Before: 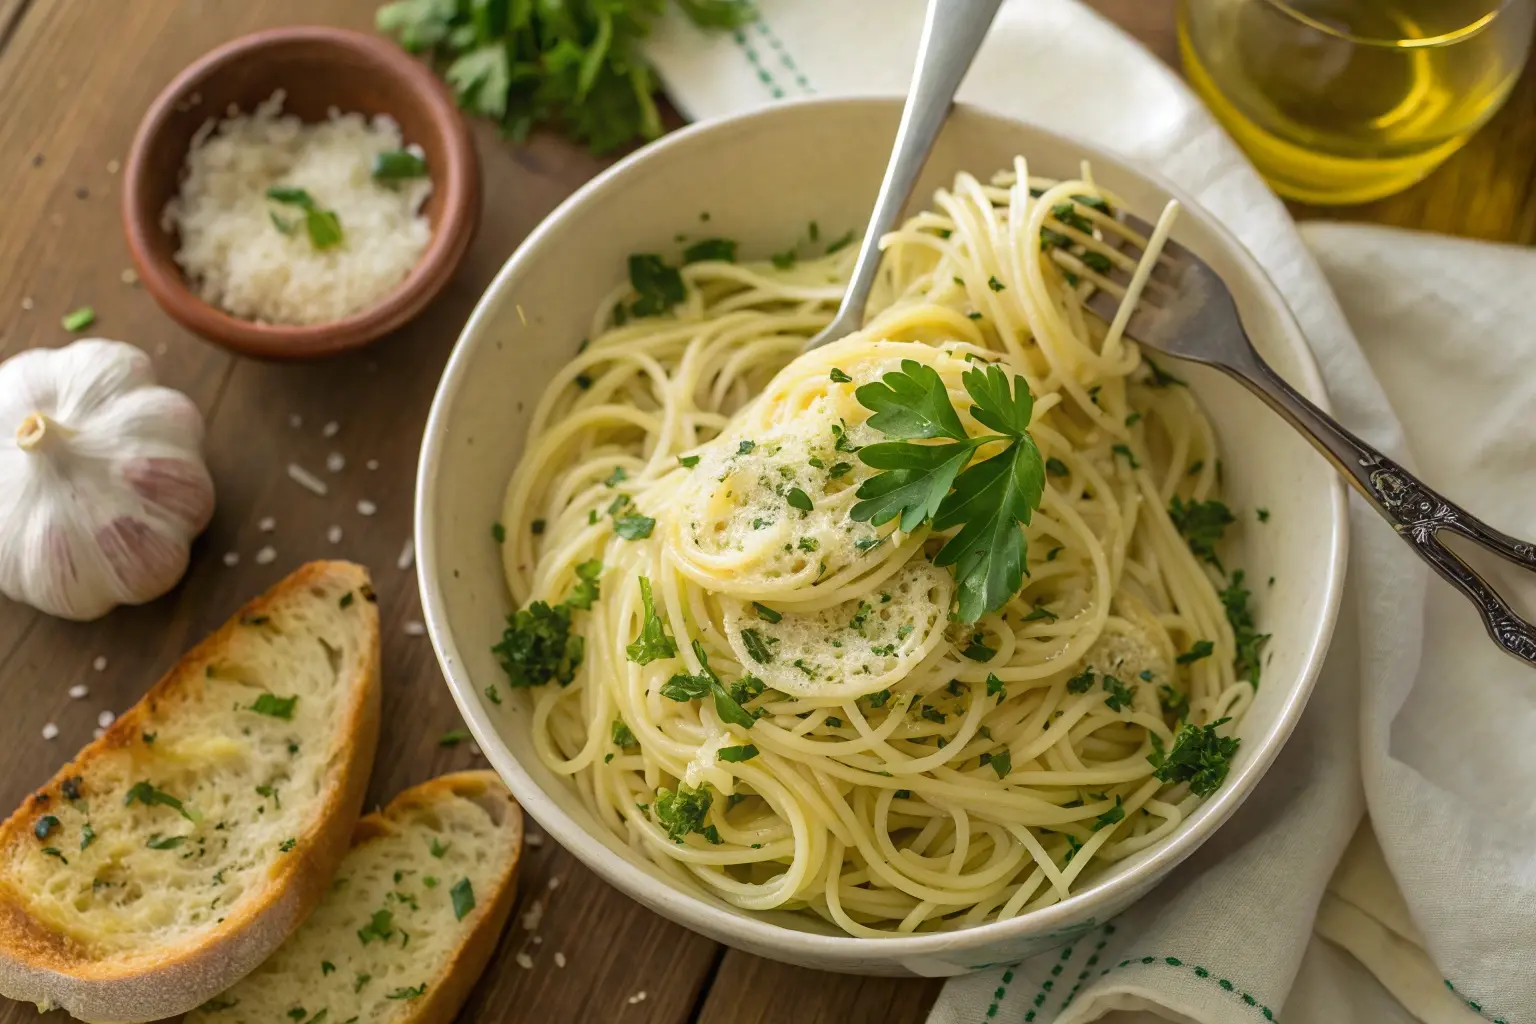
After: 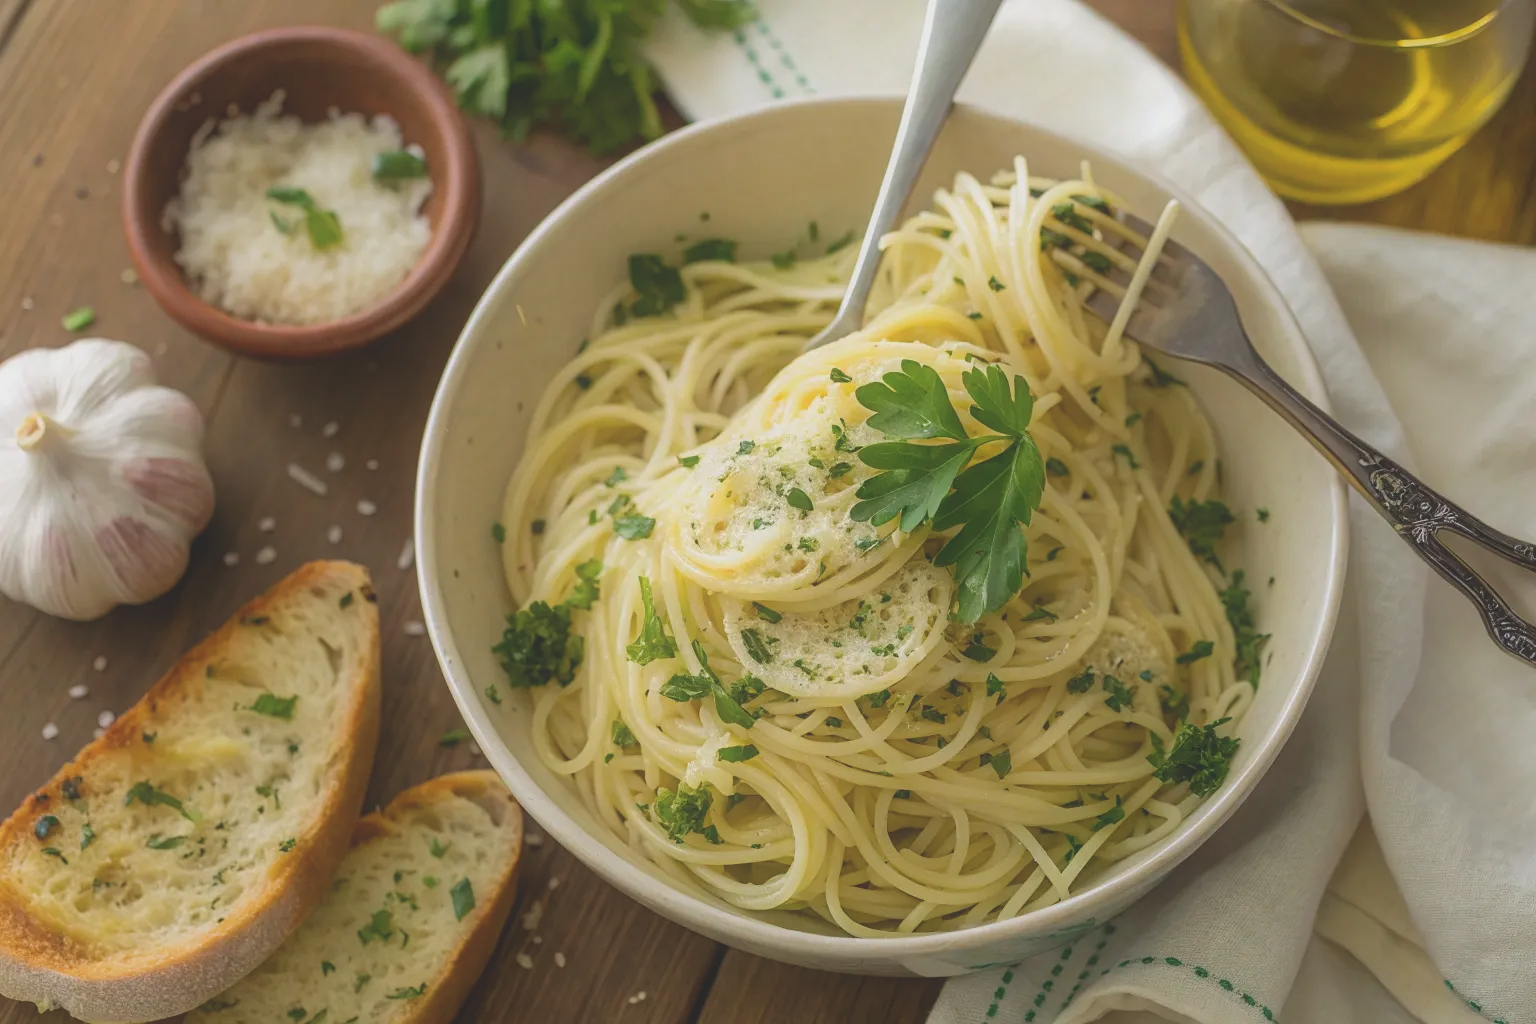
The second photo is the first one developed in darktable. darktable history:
color balance: lift [1.01, 1, 1, 1], gamma [1.097, 1, 1, 1], gain [0.85, 1, 1, 1]
contrast equalizer: y [[0.5, 0.486, 0.447, 0.446, 0.489, 0.5], [0.5 ×6], [0.5 ×6], [0 ×6], [0 ×6]]
